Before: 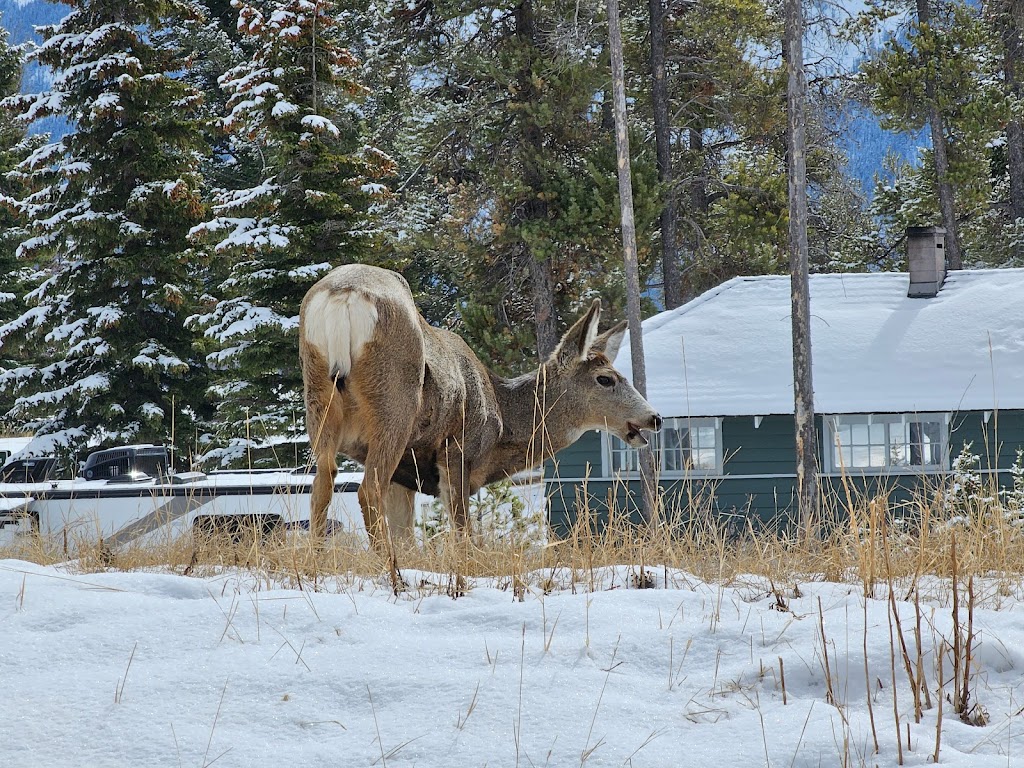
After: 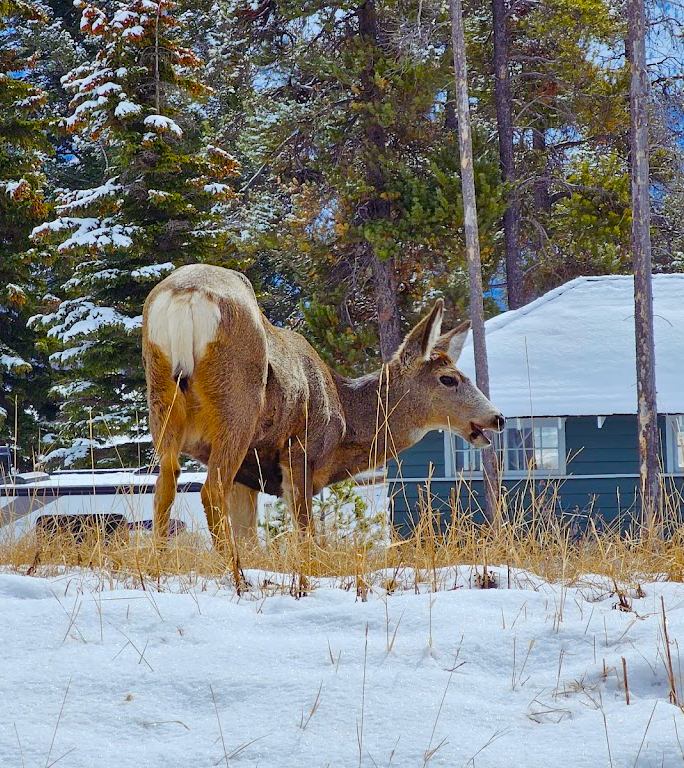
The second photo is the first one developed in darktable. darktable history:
crop: left 15.379%, right 17.755%
color balance rgb: shadows lift › luminance 0.573%, shadows lift › chroma 6.851%, shadows lift › hue 302.58°, perceptual saturation grading › global saturation 0.165%, perceptual saturation grading › highlights -16.717%, perceptual saturation grading › mid-tones 33.718%, perceptual saturation grading › shadows 50.572%, global vibrance 50.791%
